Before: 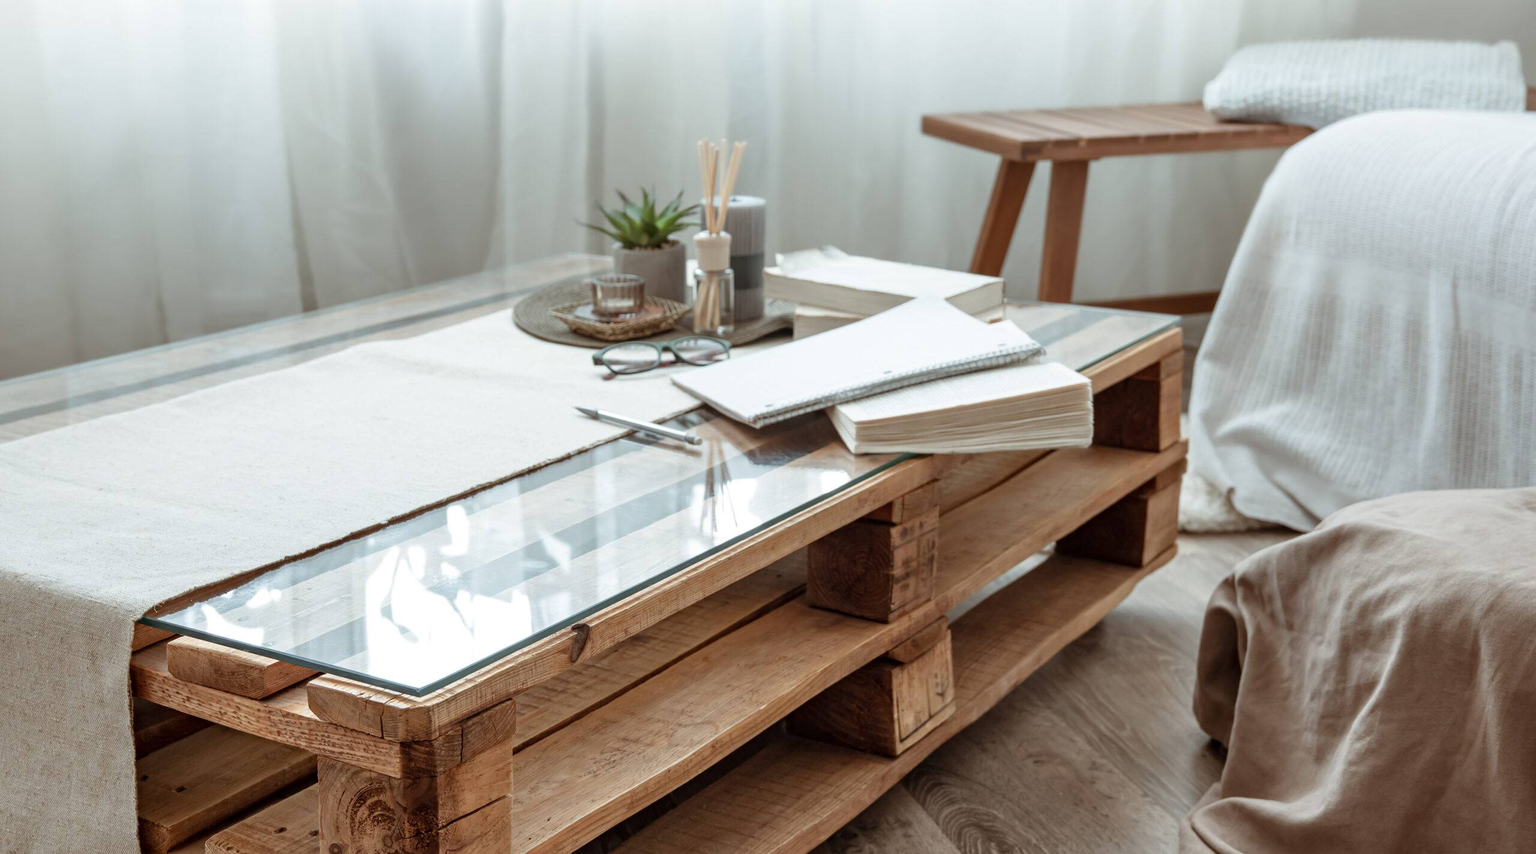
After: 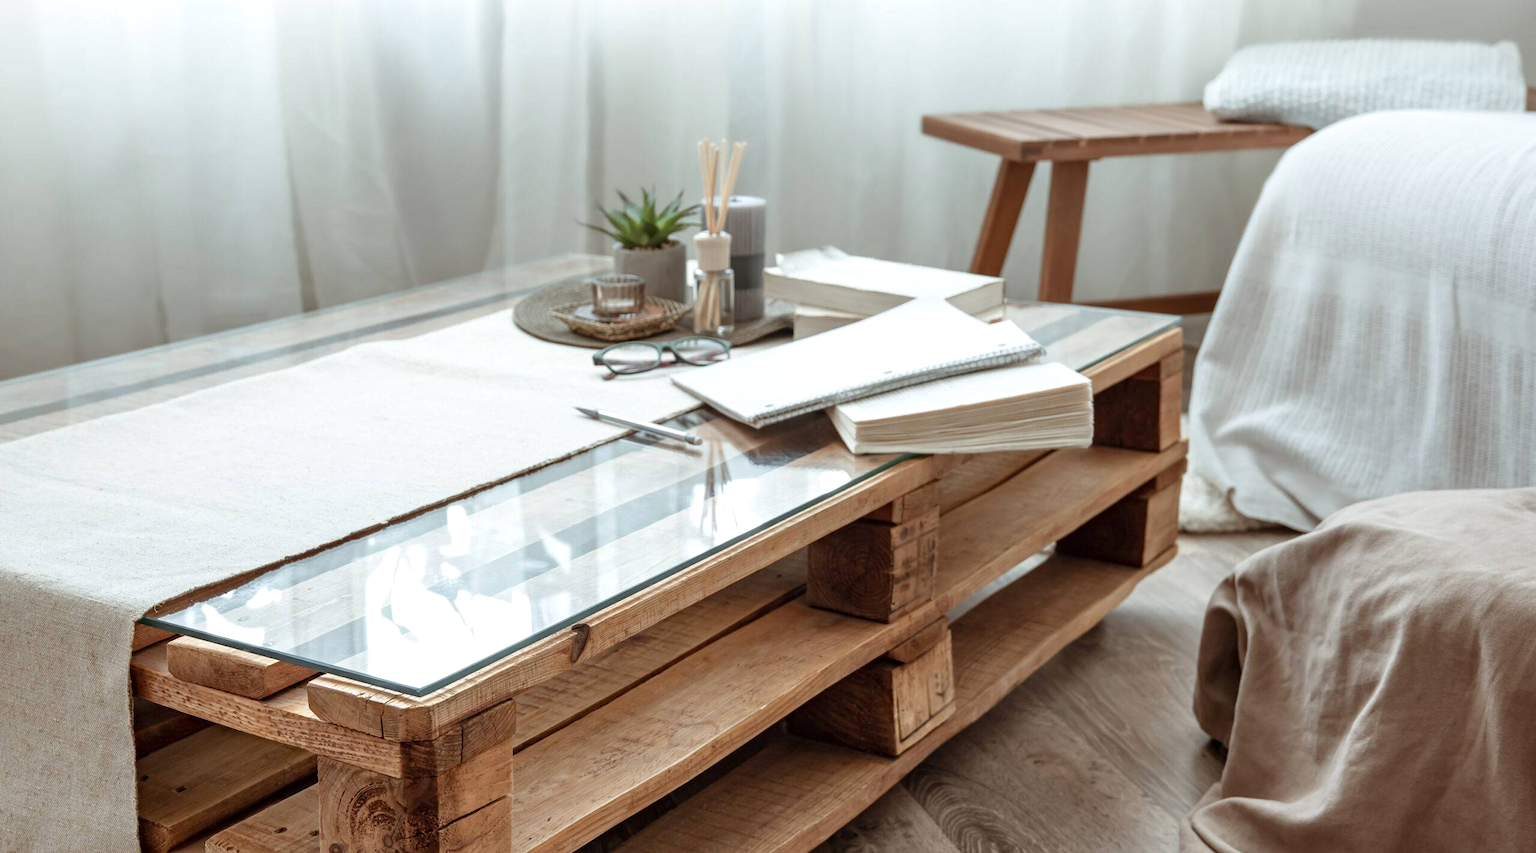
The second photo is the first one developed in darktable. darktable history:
exposure: exposure 0.151 EV, compensate highlight preservation false
